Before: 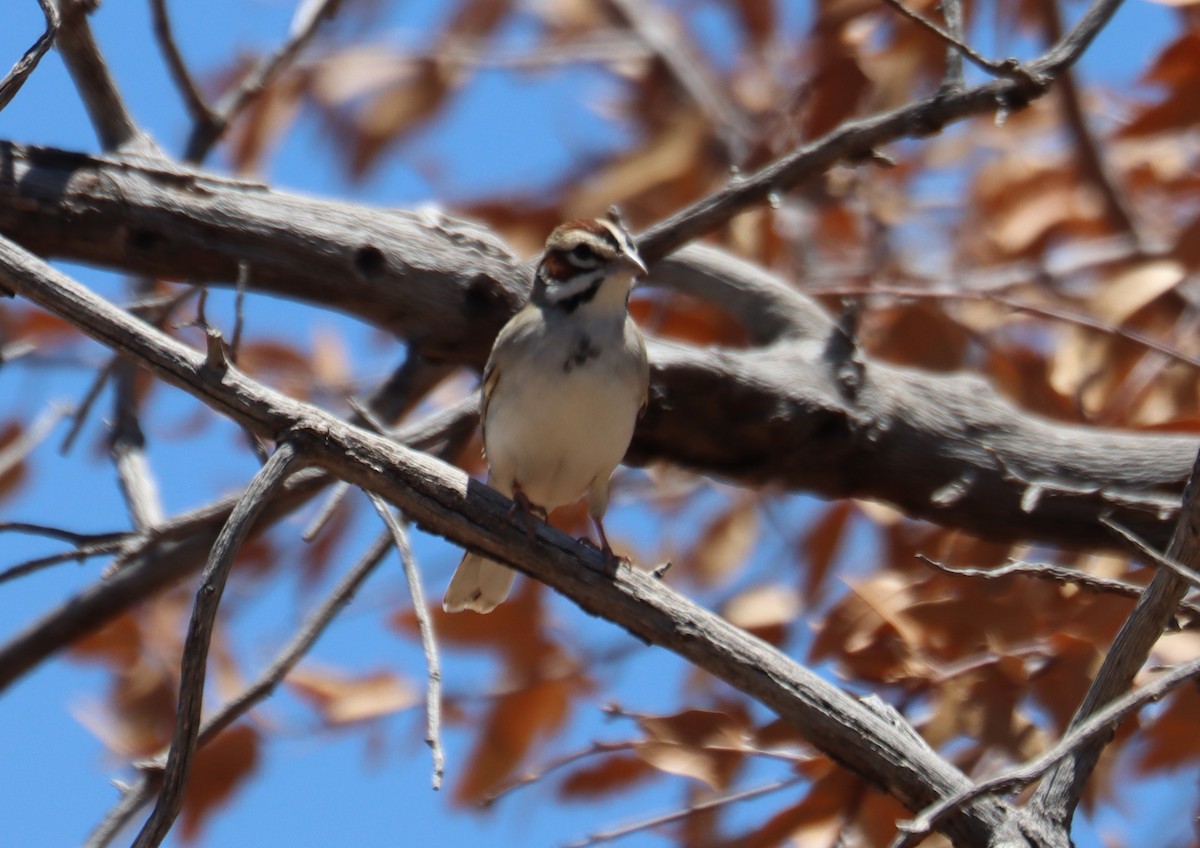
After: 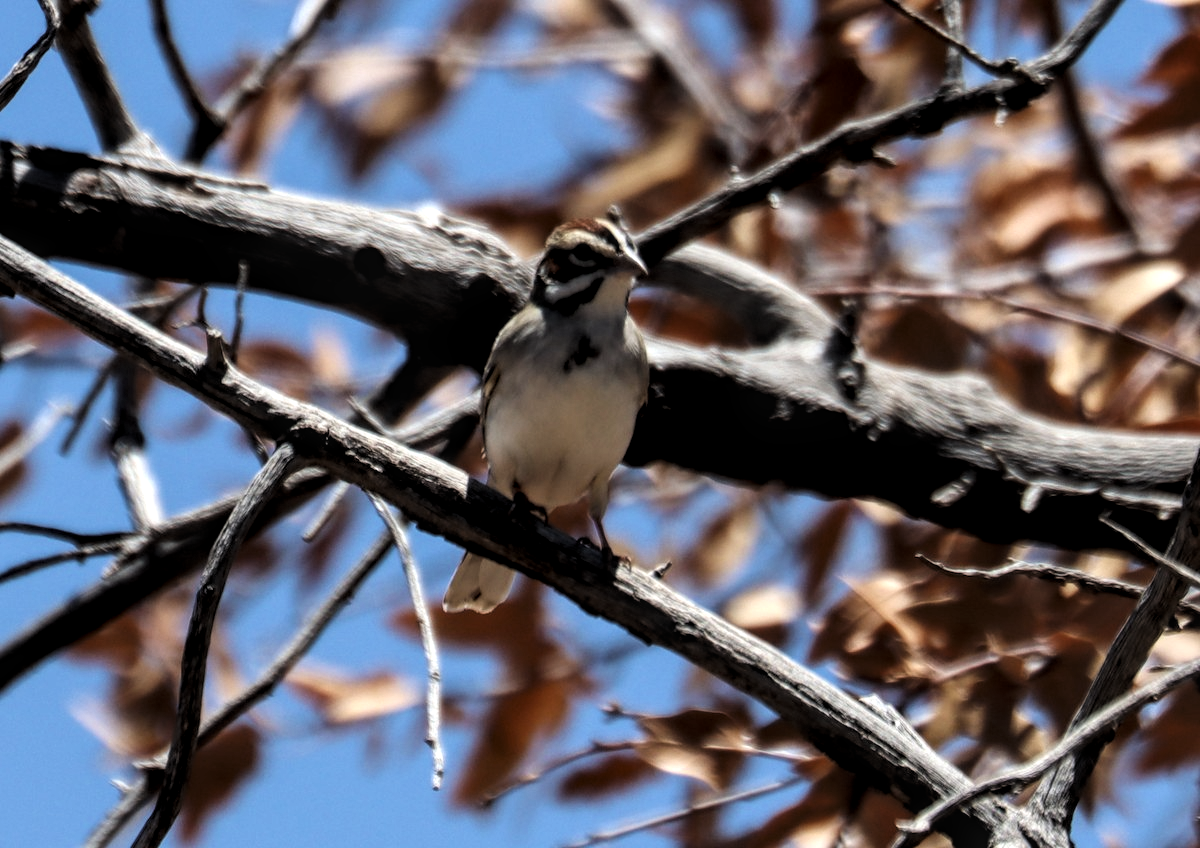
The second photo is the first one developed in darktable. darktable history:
levels: levels [0.044, 0.475, 0.791]
local contrast: on, module defaults
filmic rgb: black relative exposure -7.75 EV, white relative exposure 4.36 EV, hardness 3.75, latitude 37.37%, contrast 0.98, highlights saturation mix 8.9%, shadows ↔ highlights balance 4.69%, iterations of high-quality reconstruction 10
